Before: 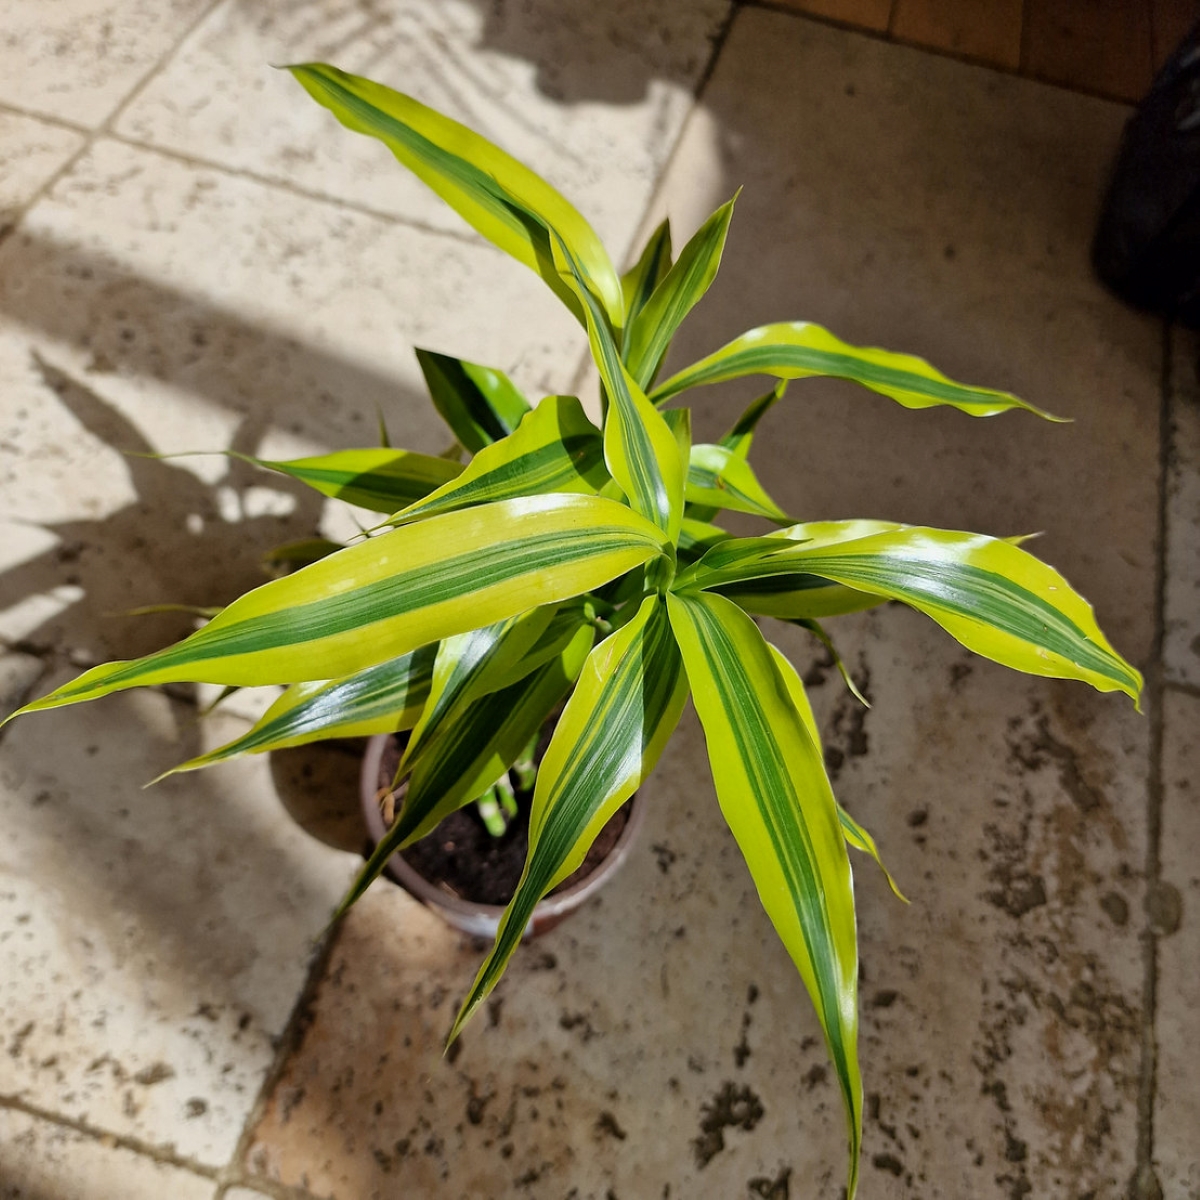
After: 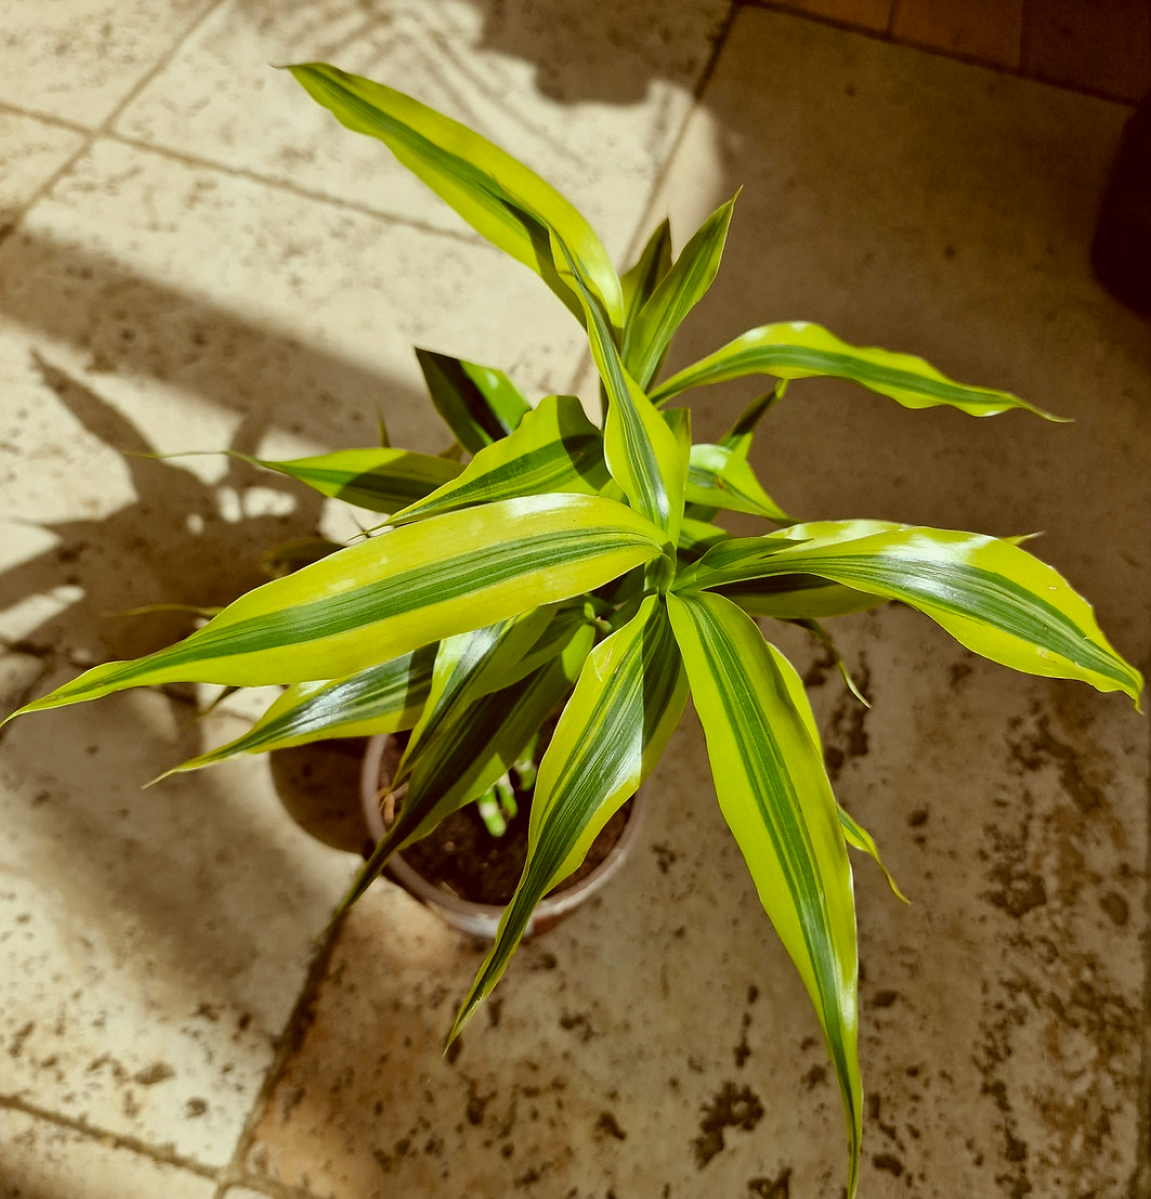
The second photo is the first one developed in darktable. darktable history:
color zones: curves: ch1 [(0, 0.469) (0.01, 0.469) (0.12, 0.446) (0.248, 0.469) (0.5, 0.5) (0.748, 0.5) (0.99, 0.469) (1, 0.469)], mix 21.06%
crop: right 4.079%, bottom 0.026%
color correction: highlights a* -5.97, highlights b* 9.47, shadows a* 10.24, shadows b* 23.47
